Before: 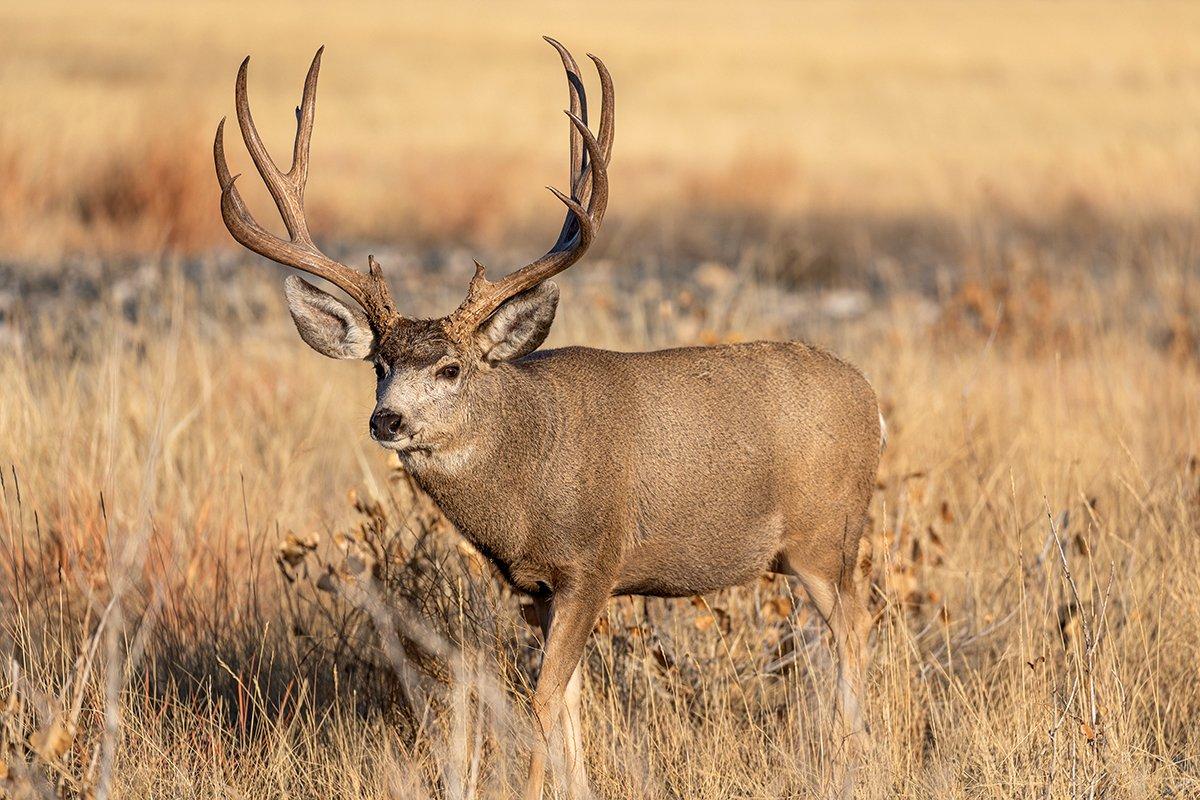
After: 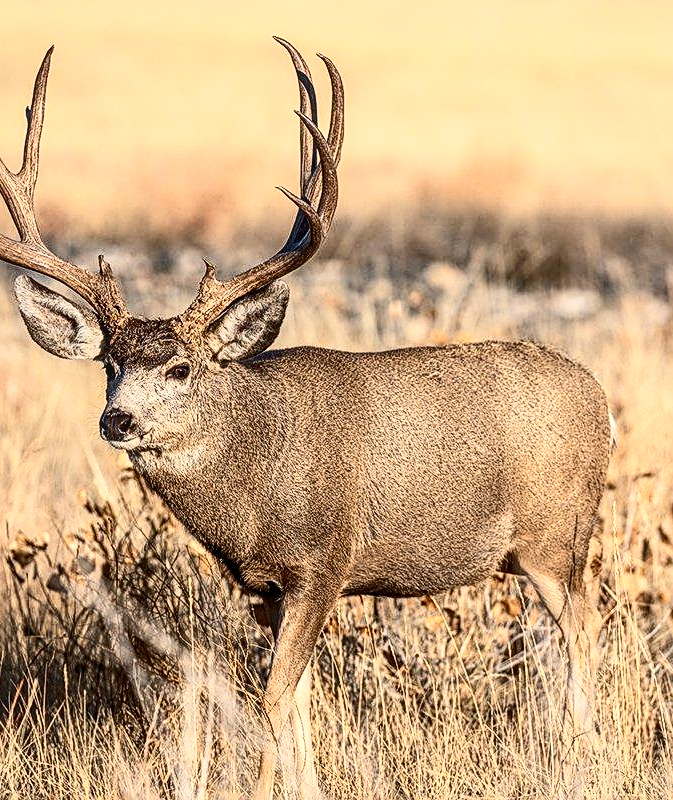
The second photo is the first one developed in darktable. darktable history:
local contrast: on, module defaults
sharpen: on, module defaults
contrast brightness saturation: contrast 0.371, brightness 0.101
crop and rotate: left 22.529%, right 21.38%
